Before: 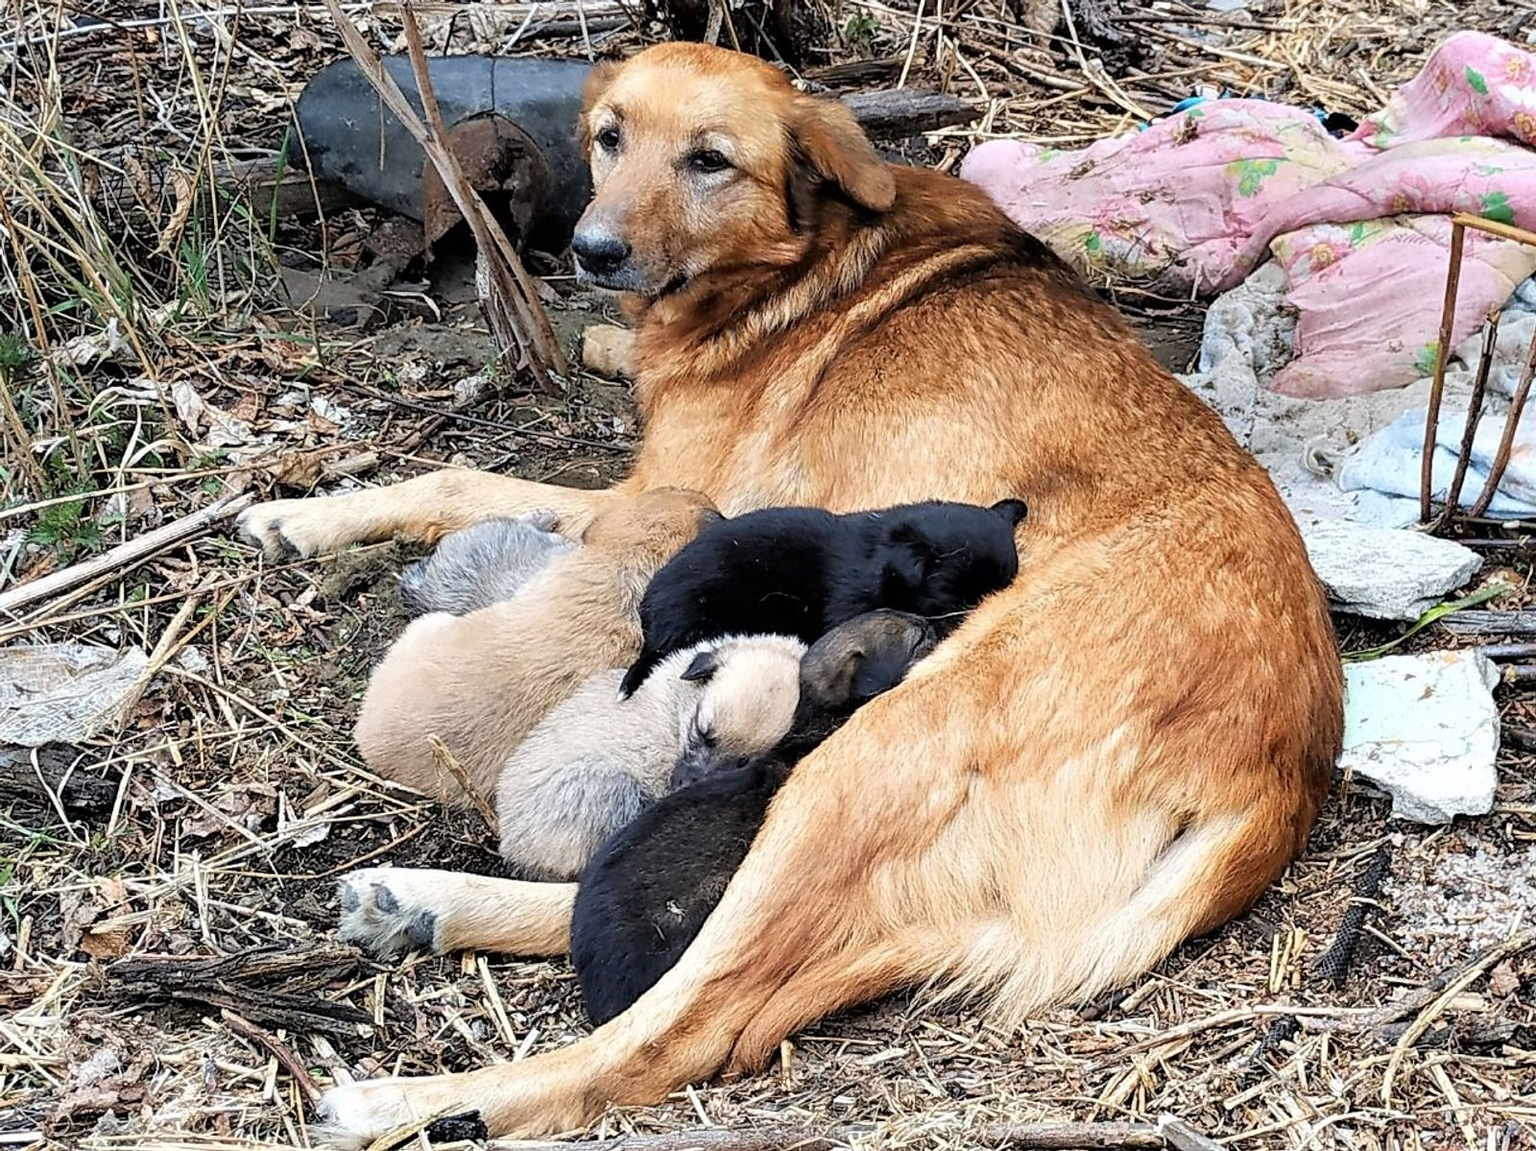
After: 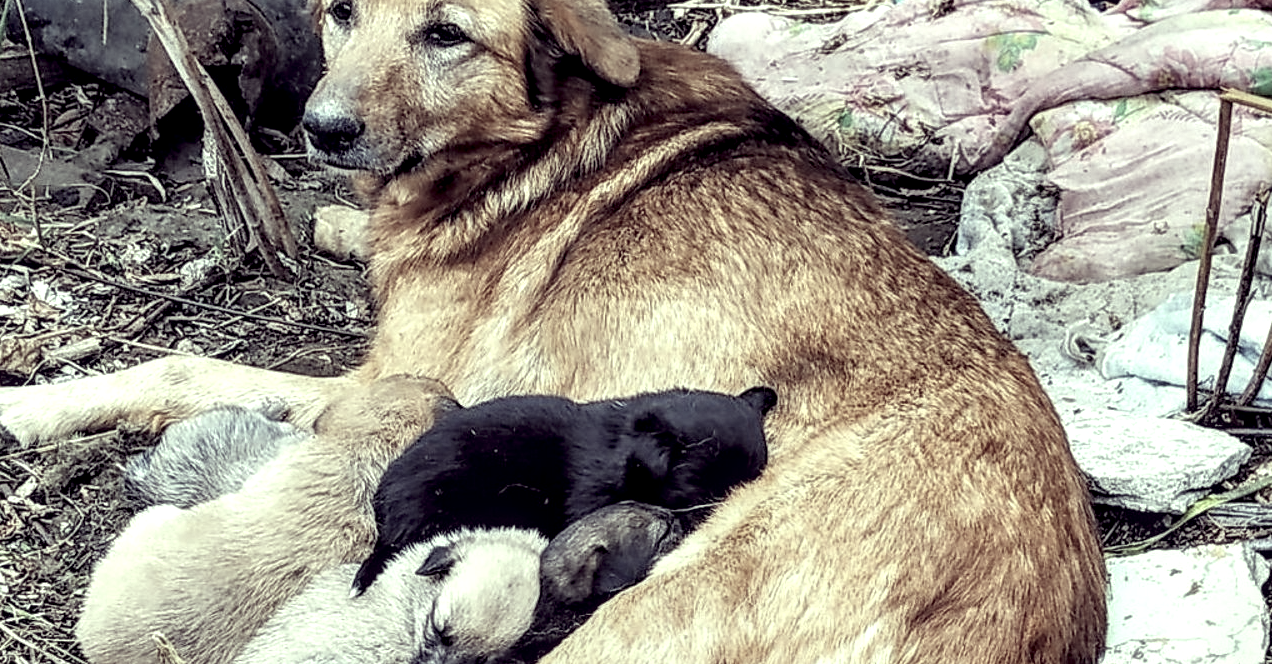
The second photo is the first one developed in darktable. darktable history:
crop: left 18.337%, top 11.111%, right 2.125%, bottom 33.468%
exposure: exposure 0.165 EV, compensate highlight preservation false
color correction: highlights a* -20.87, highlights b* 20.51, shadows a* 19.49, shadows b* -21.17, saturation 0.456
local contrast: highlights 60%, shadows 63%, detail 160%
